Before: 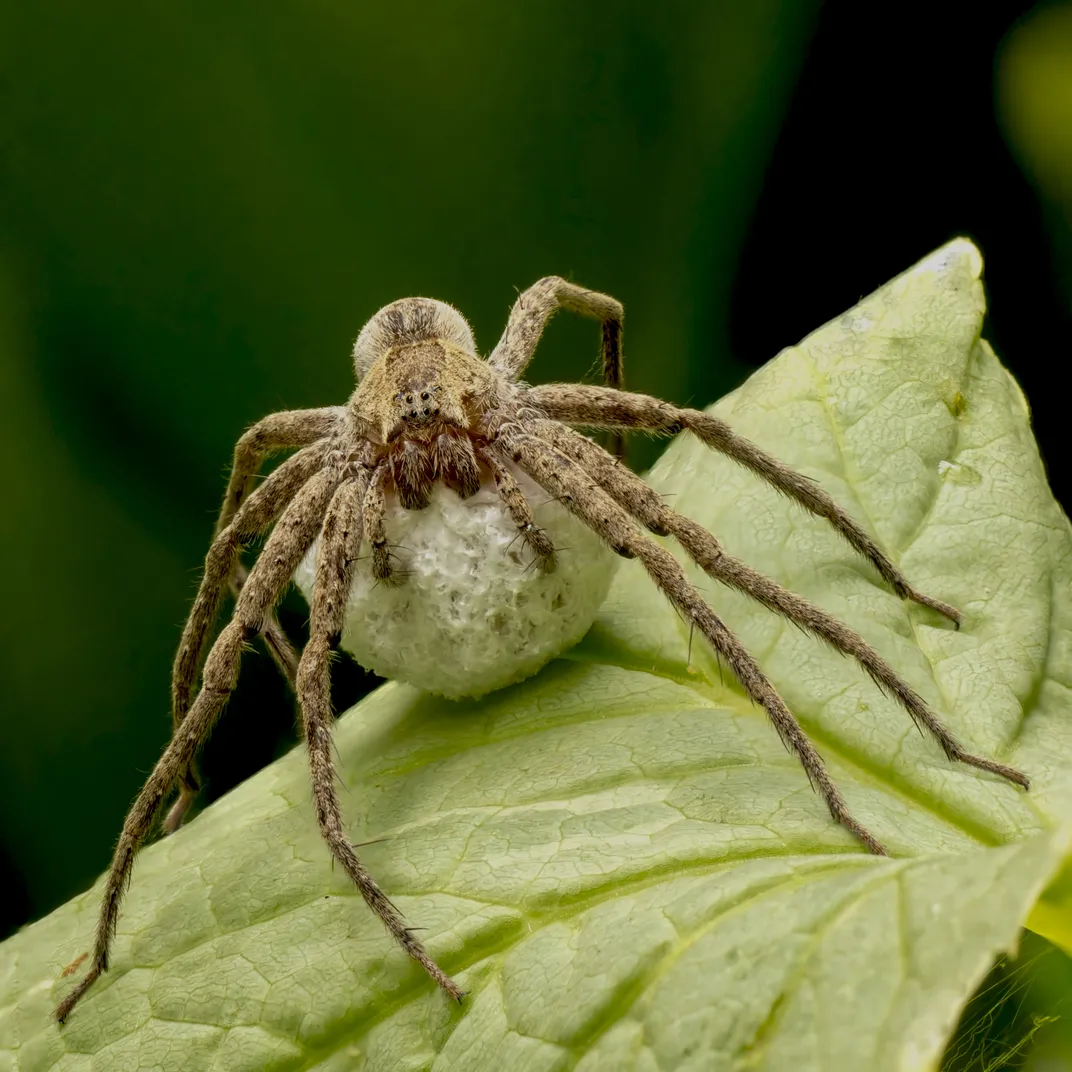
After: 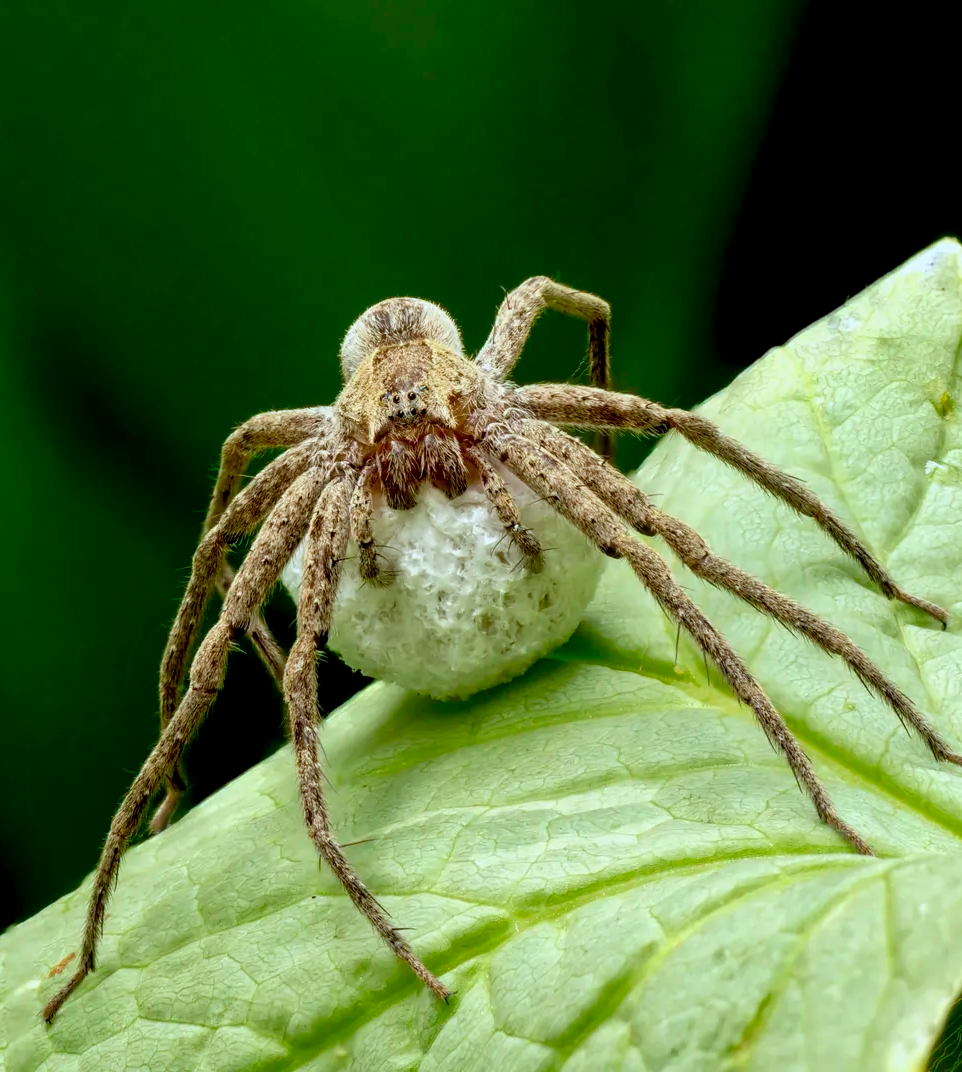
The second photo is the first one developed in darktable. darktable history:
color calibration: illuminant Planckian (black body), x 0.375, y 0.374, temperature 4114.58 K
levels: mode automatic, levels [0.062, 0.494, 0.925]
crop and rotate: left 1.314%, right 8.872%
